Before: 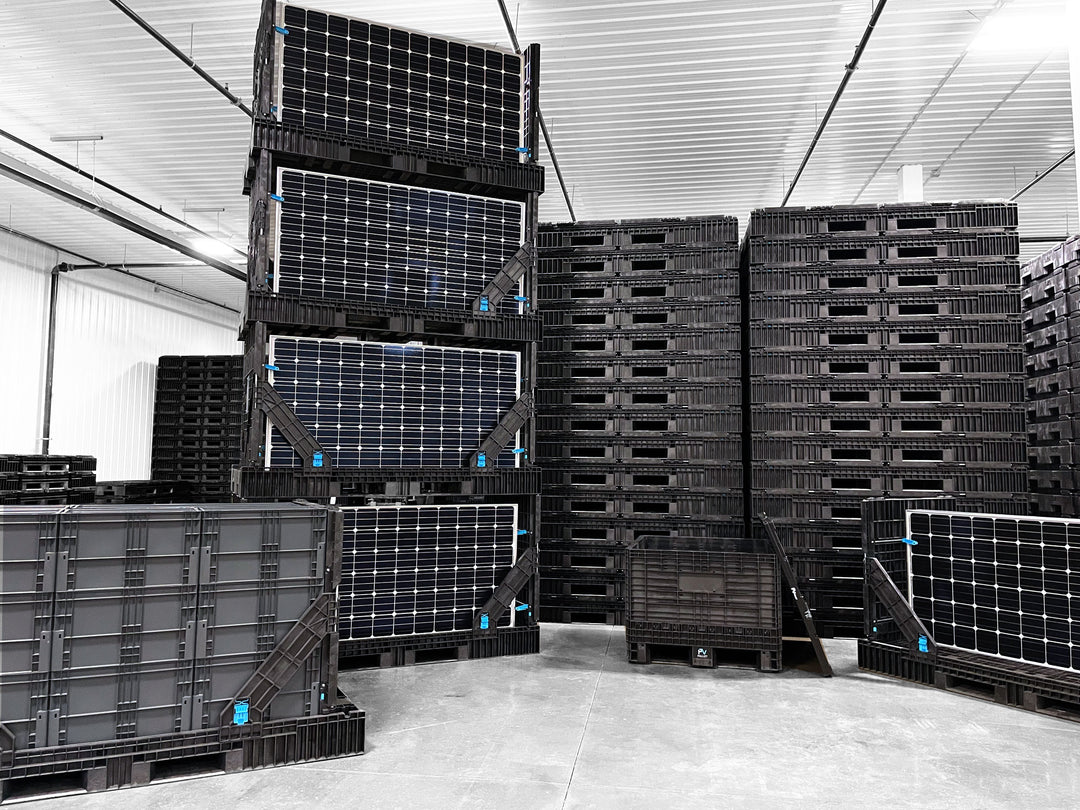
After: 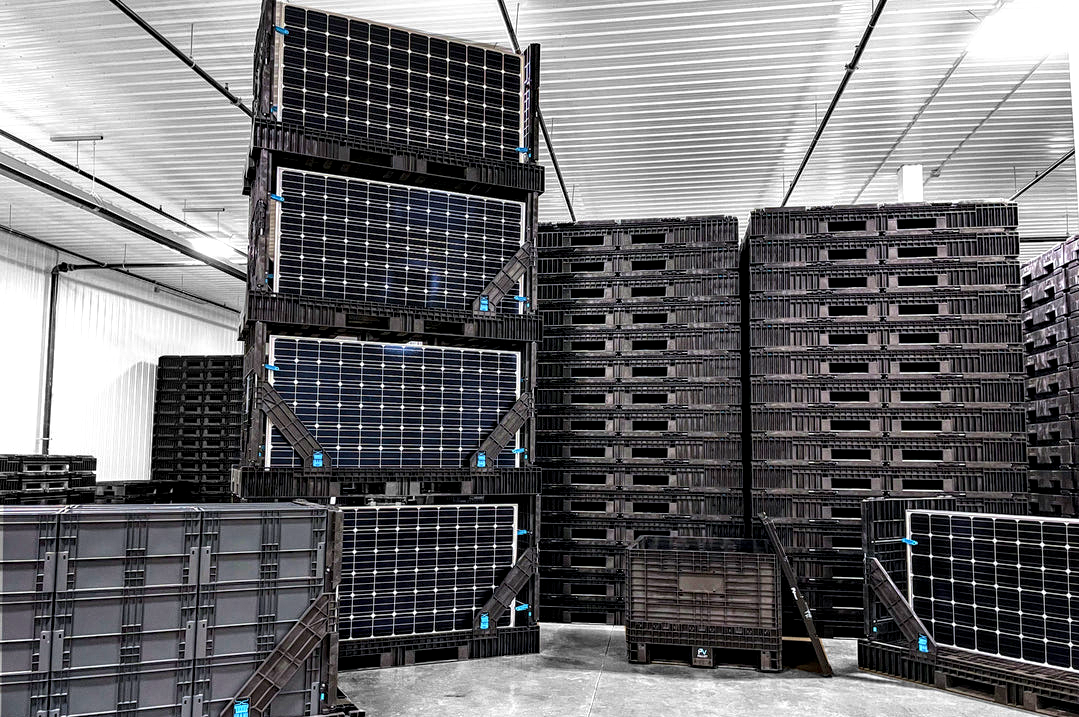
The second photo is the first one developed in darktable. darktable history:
crop and rotate: top 0%, bottom 11.418%
local contrast: highlights 60%, shadows 60%, detail 160%
haze removal: compatibility mode true, adaptive false
velvia: strength 44.96%
